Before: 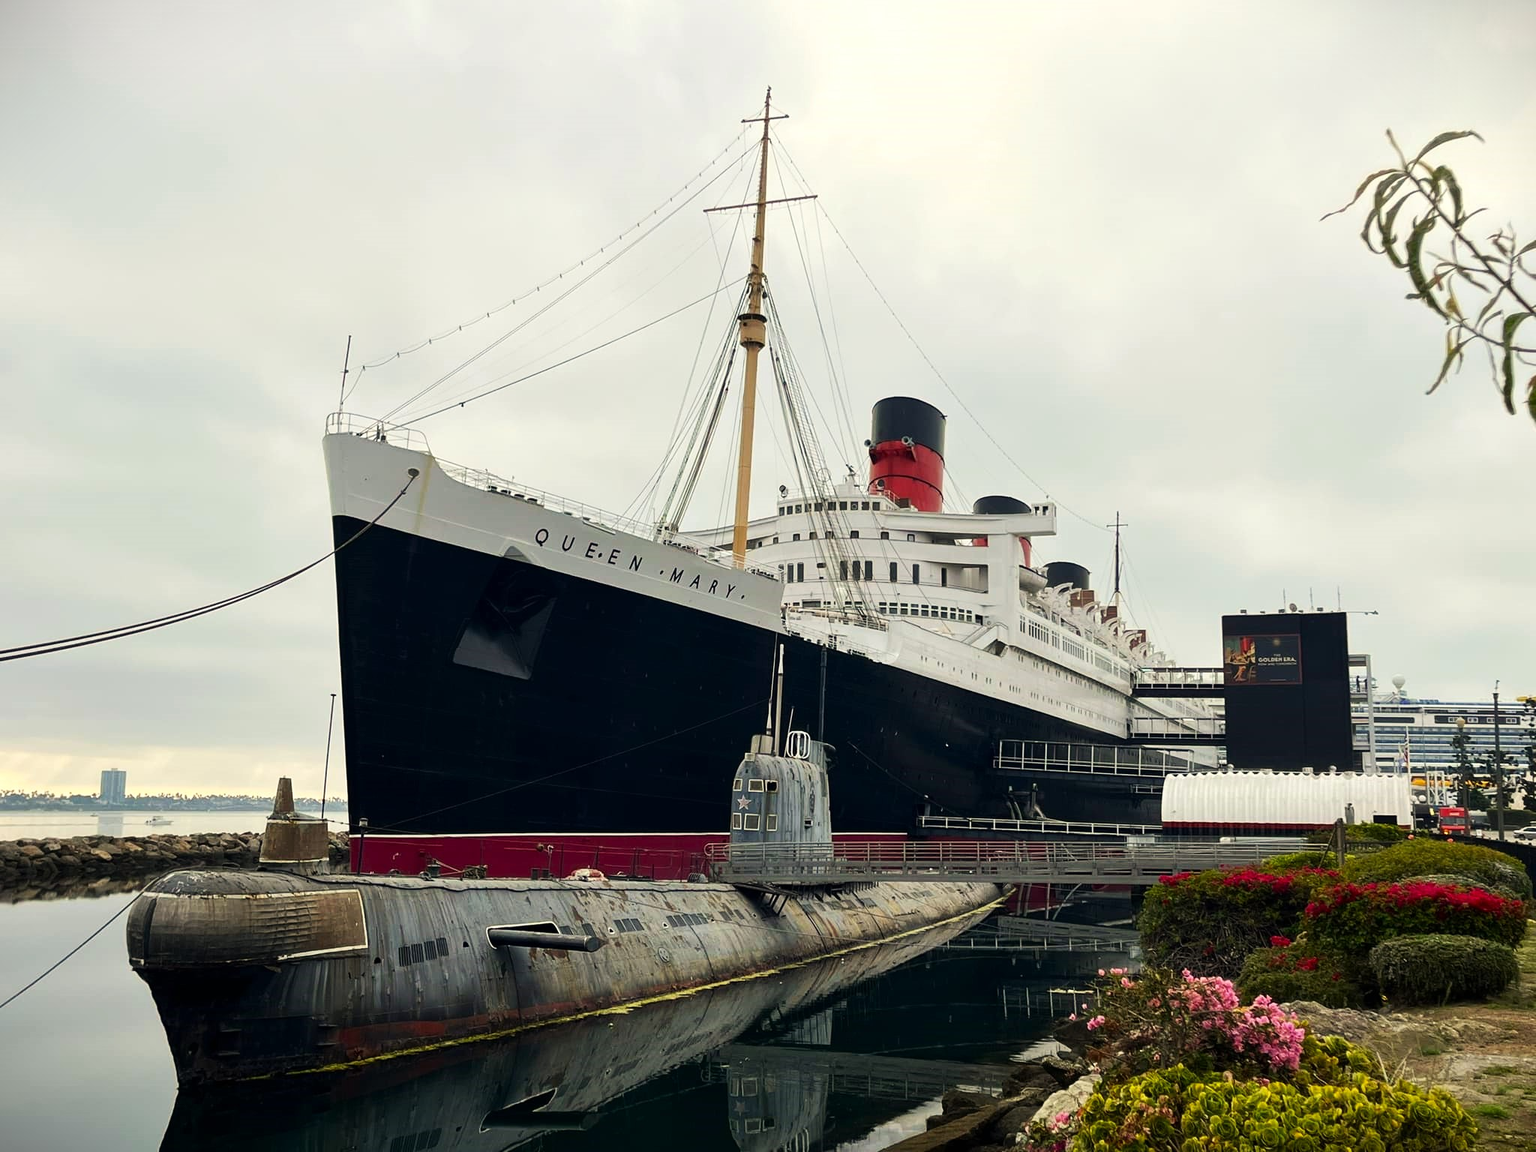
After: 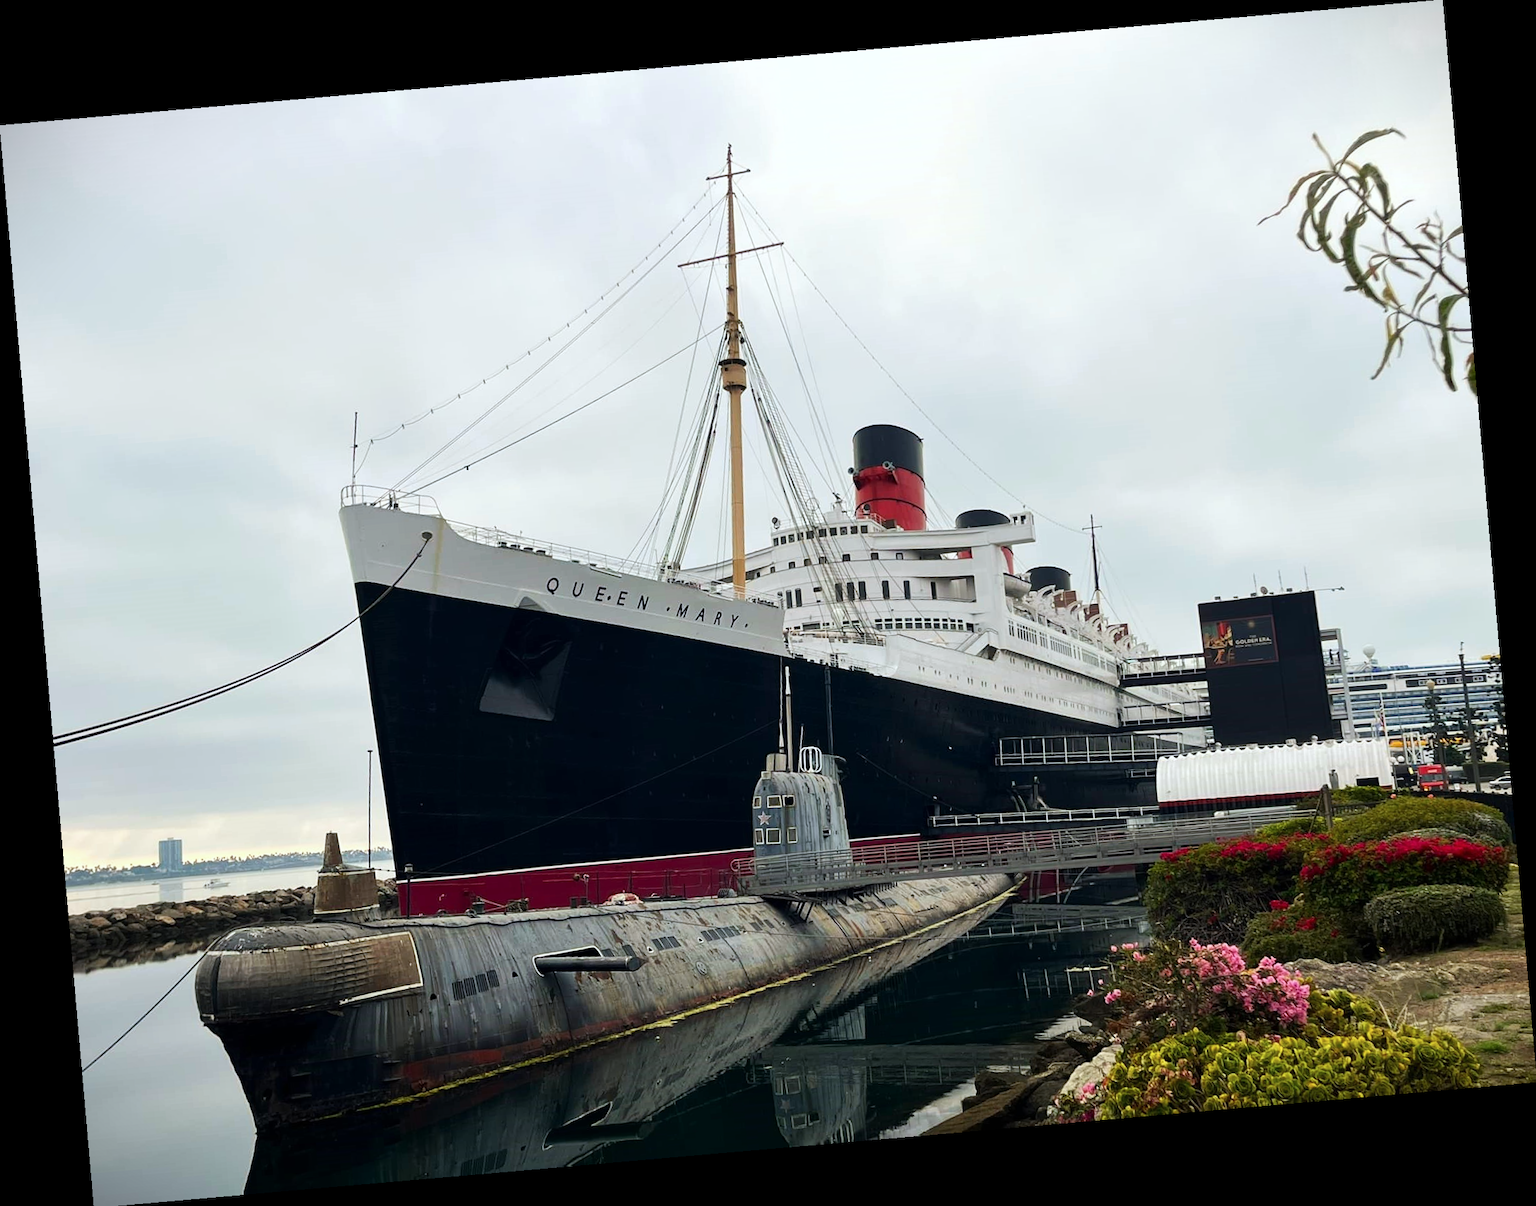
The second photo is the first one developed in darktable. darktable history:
rotate and perspective: rotation -4.98°, automatic cropping off
color correction: highlights a* -0.772, highlights b* -8.92
